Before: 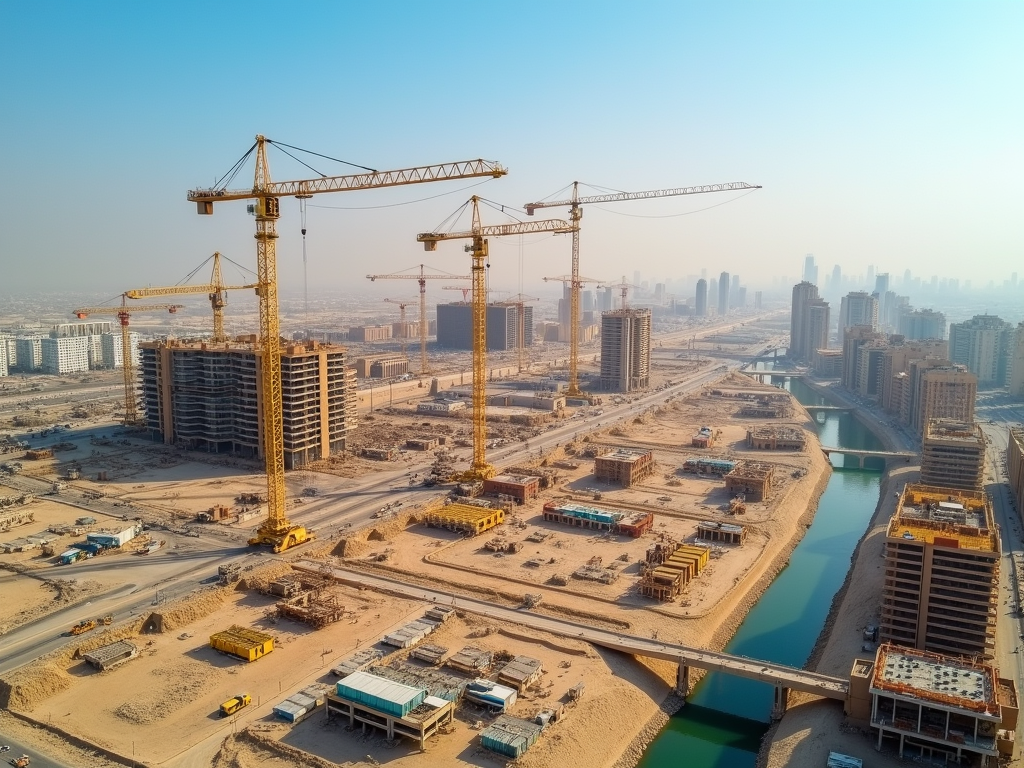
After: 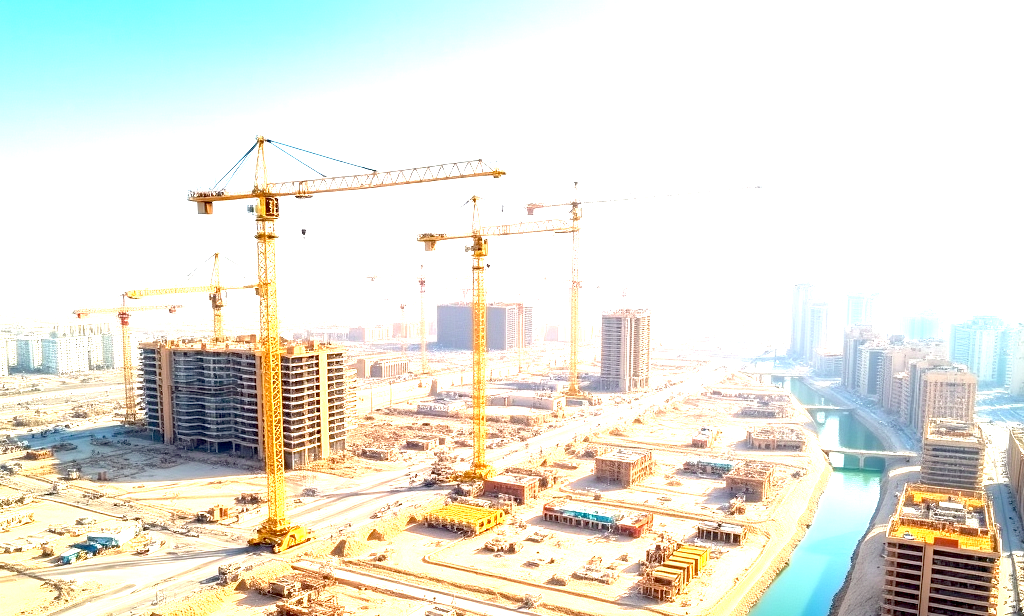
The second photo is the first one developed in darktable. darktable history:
crop: bottom 19.688%
exposure: black level correction 0.005, exposure 2.079 EV, compensate exposure bias true, compensate highlight preservation false
